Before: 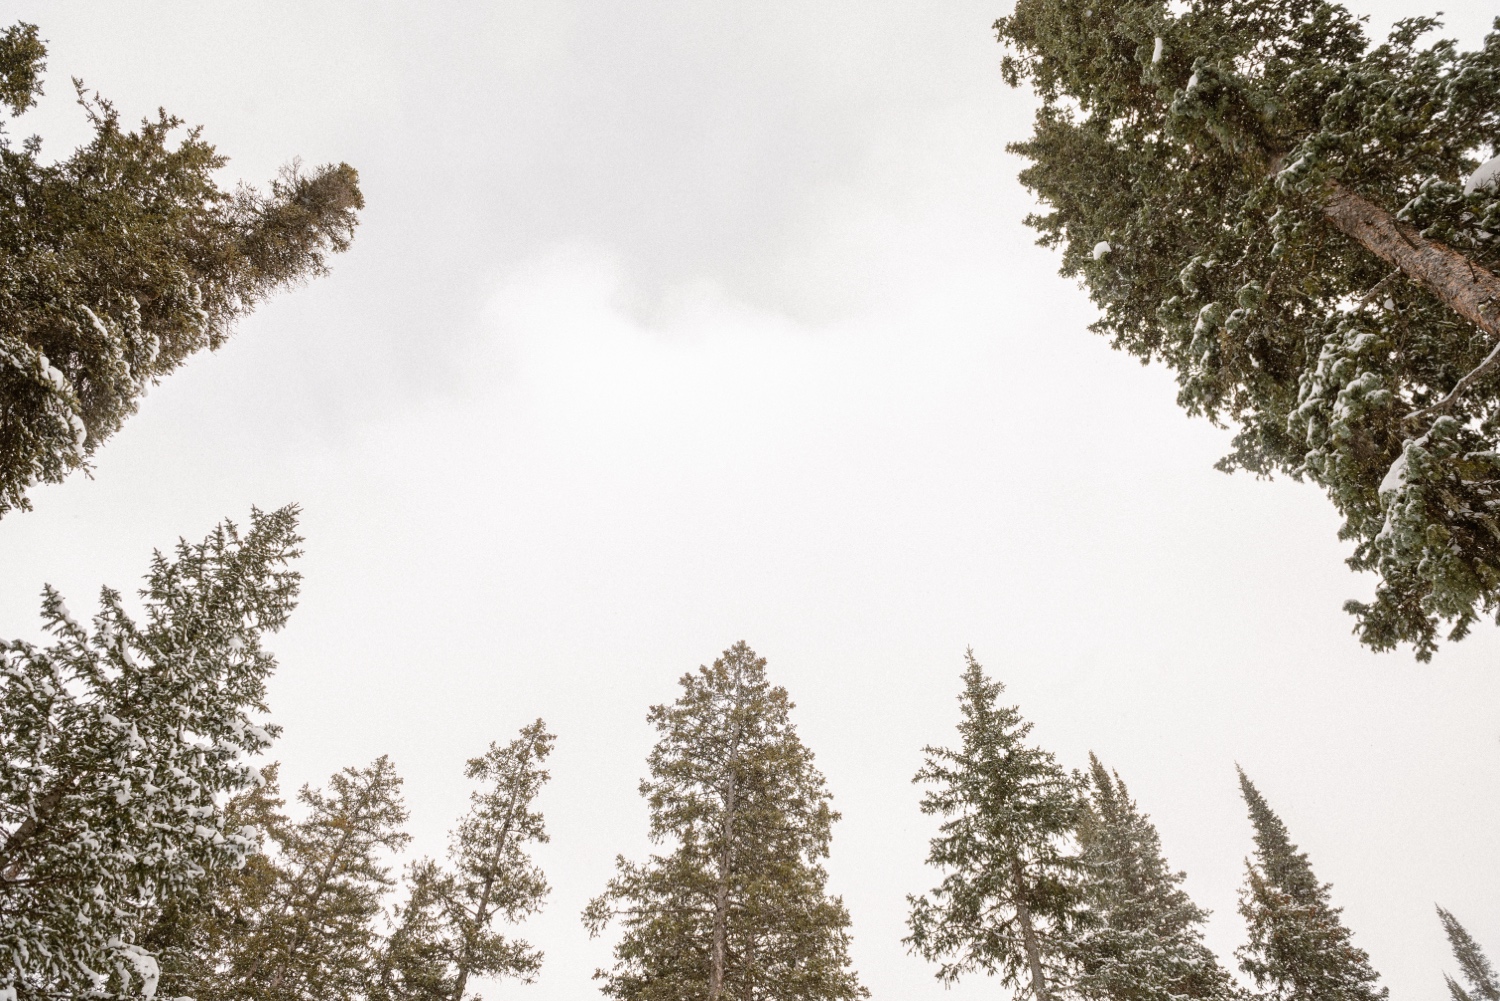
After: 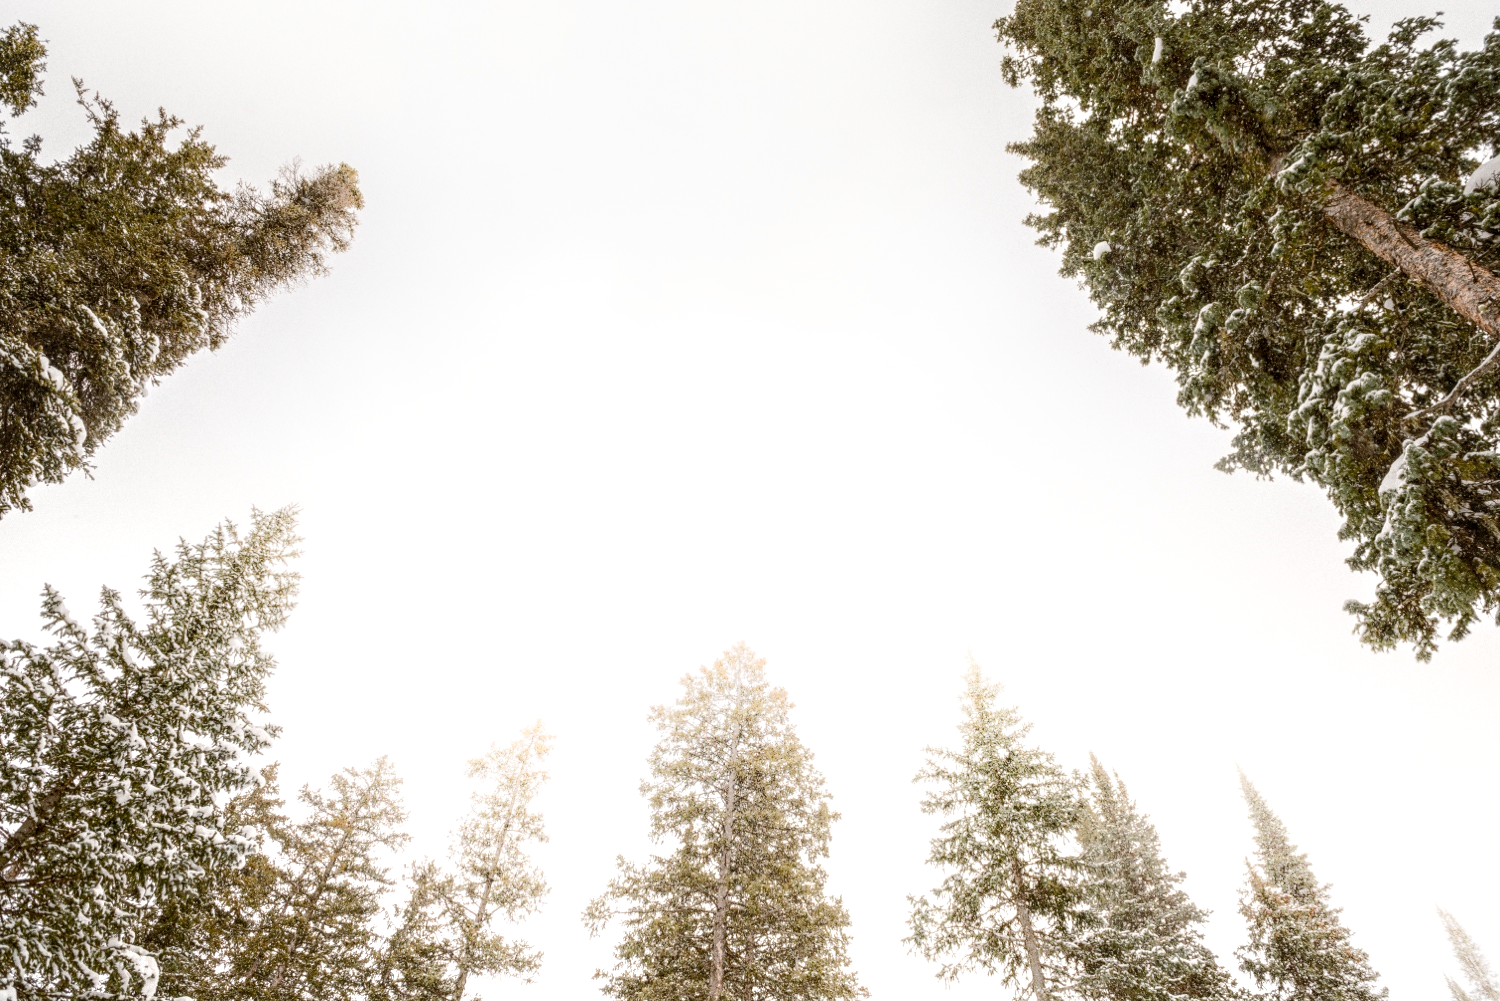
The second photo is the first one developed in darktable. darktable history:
local contrast: highlights 61%, detail 143%, midtone range 0.428
shadows and highlights: highlights 70.7, soften with gaussian
color balance rgb: perceptual saturation grading › global saturation 20%, perceptual saturation grading › highlights -25%, perceptual saturation grading › shadows 25%
graduated density: rotation 5.63°, offset 76.9
exposure: black level correction 0, exposure 0.5 EV, compensate exposure bias true, compensate highlight preservation false
